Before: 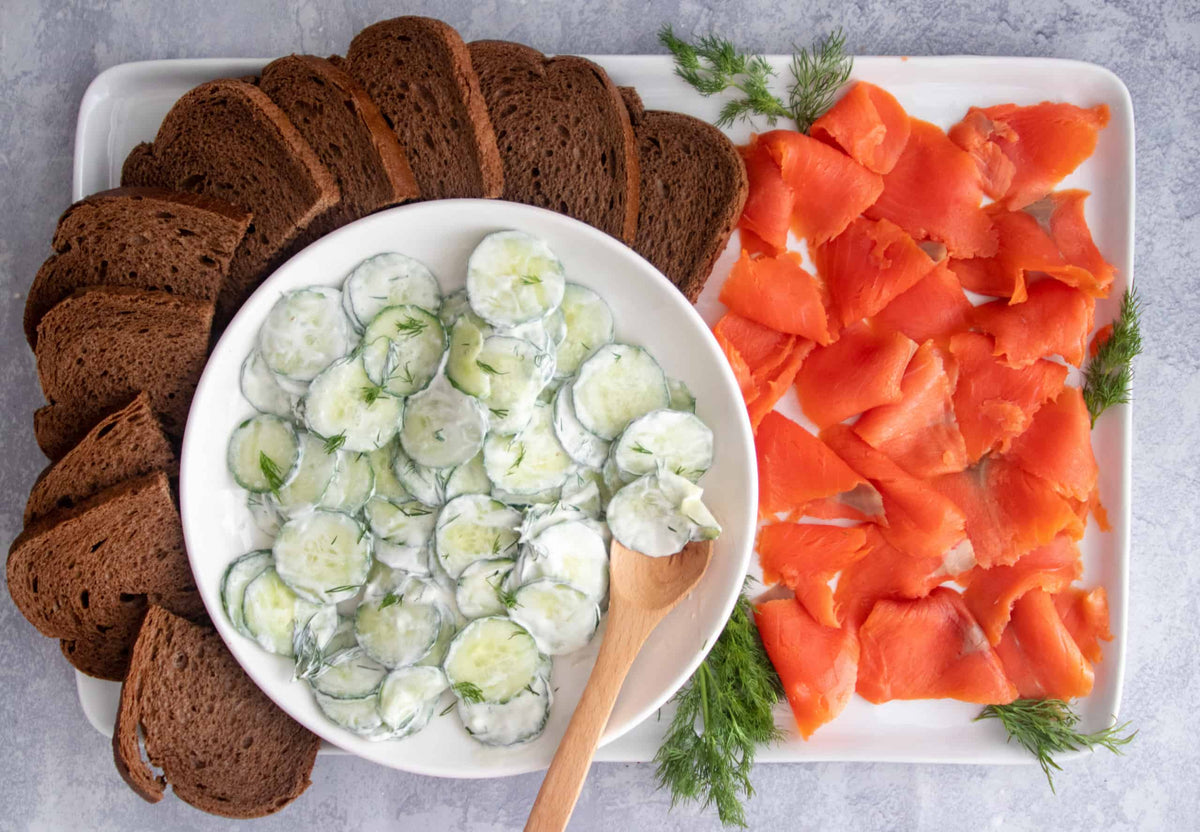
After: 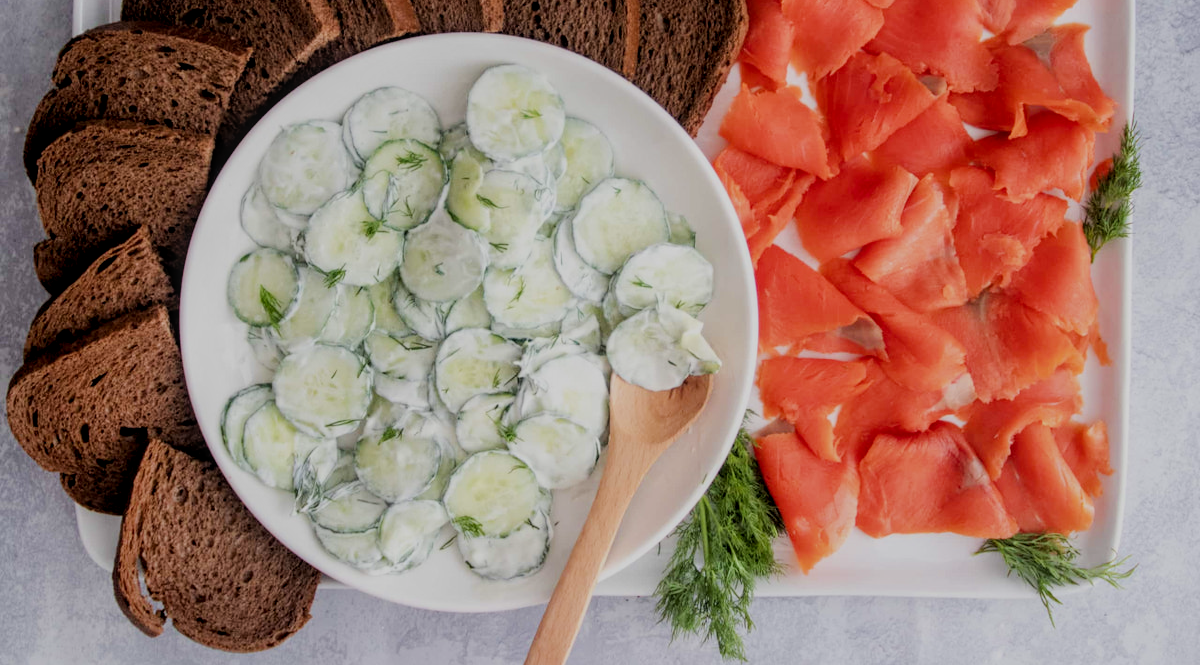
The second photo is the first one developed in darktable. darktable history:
filmic rgb: black relative exposure -6.12 EV, white relative exposure 6.96 EV, hardness 2.25
crop and rotate: top 20.03%
local contrast: on, module defaults
